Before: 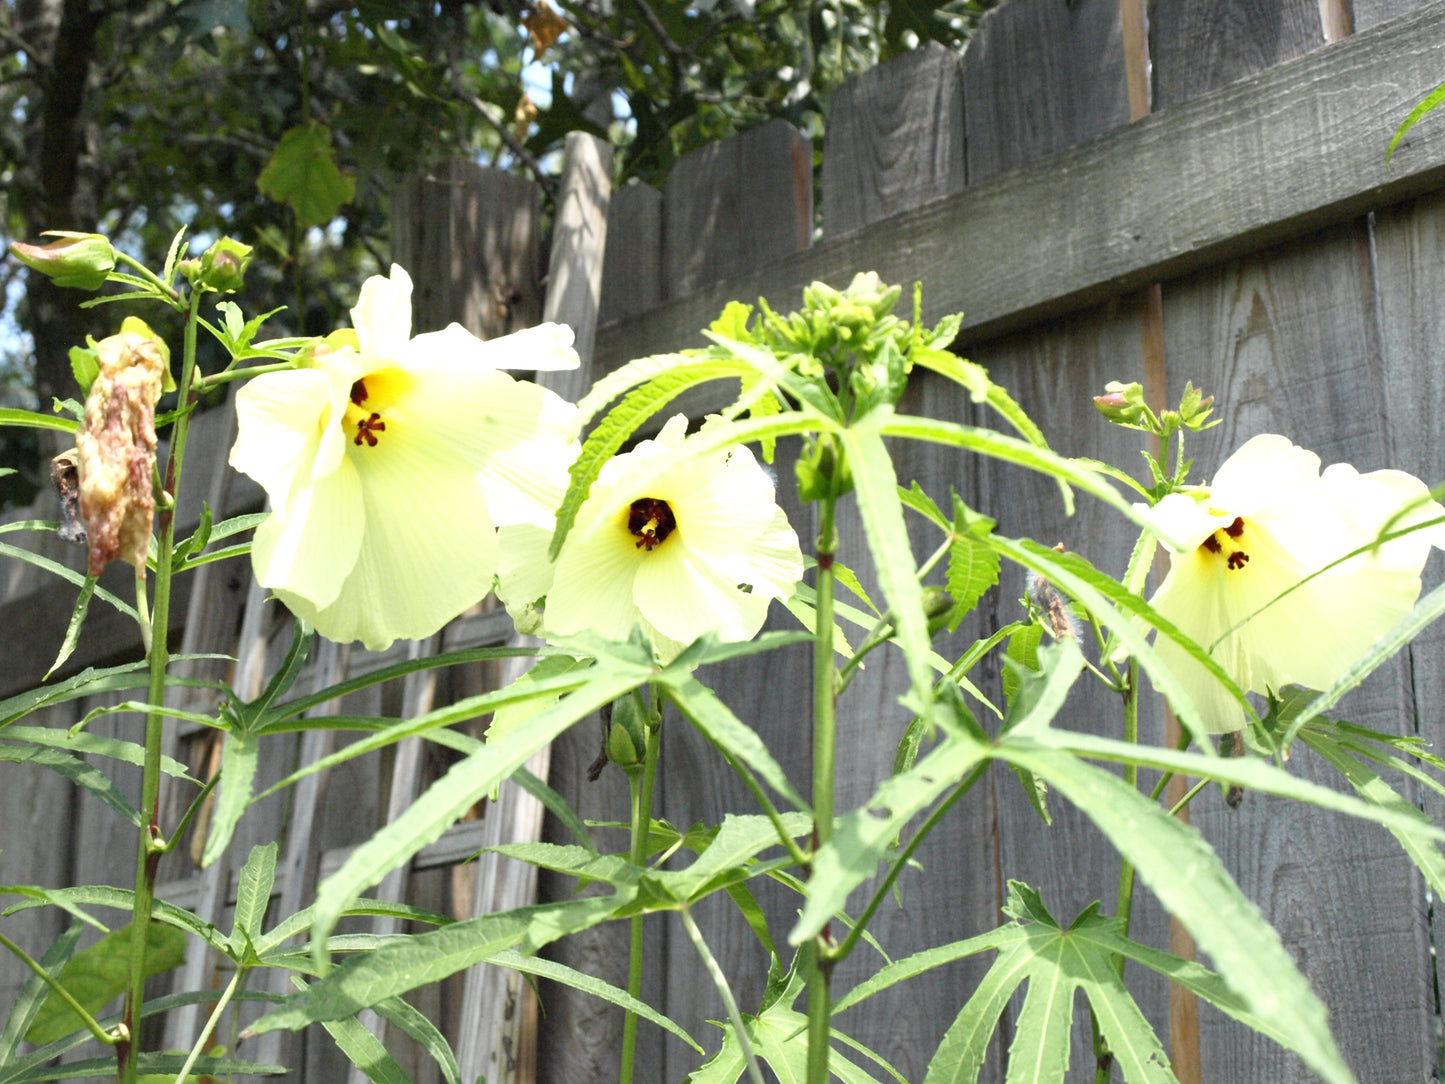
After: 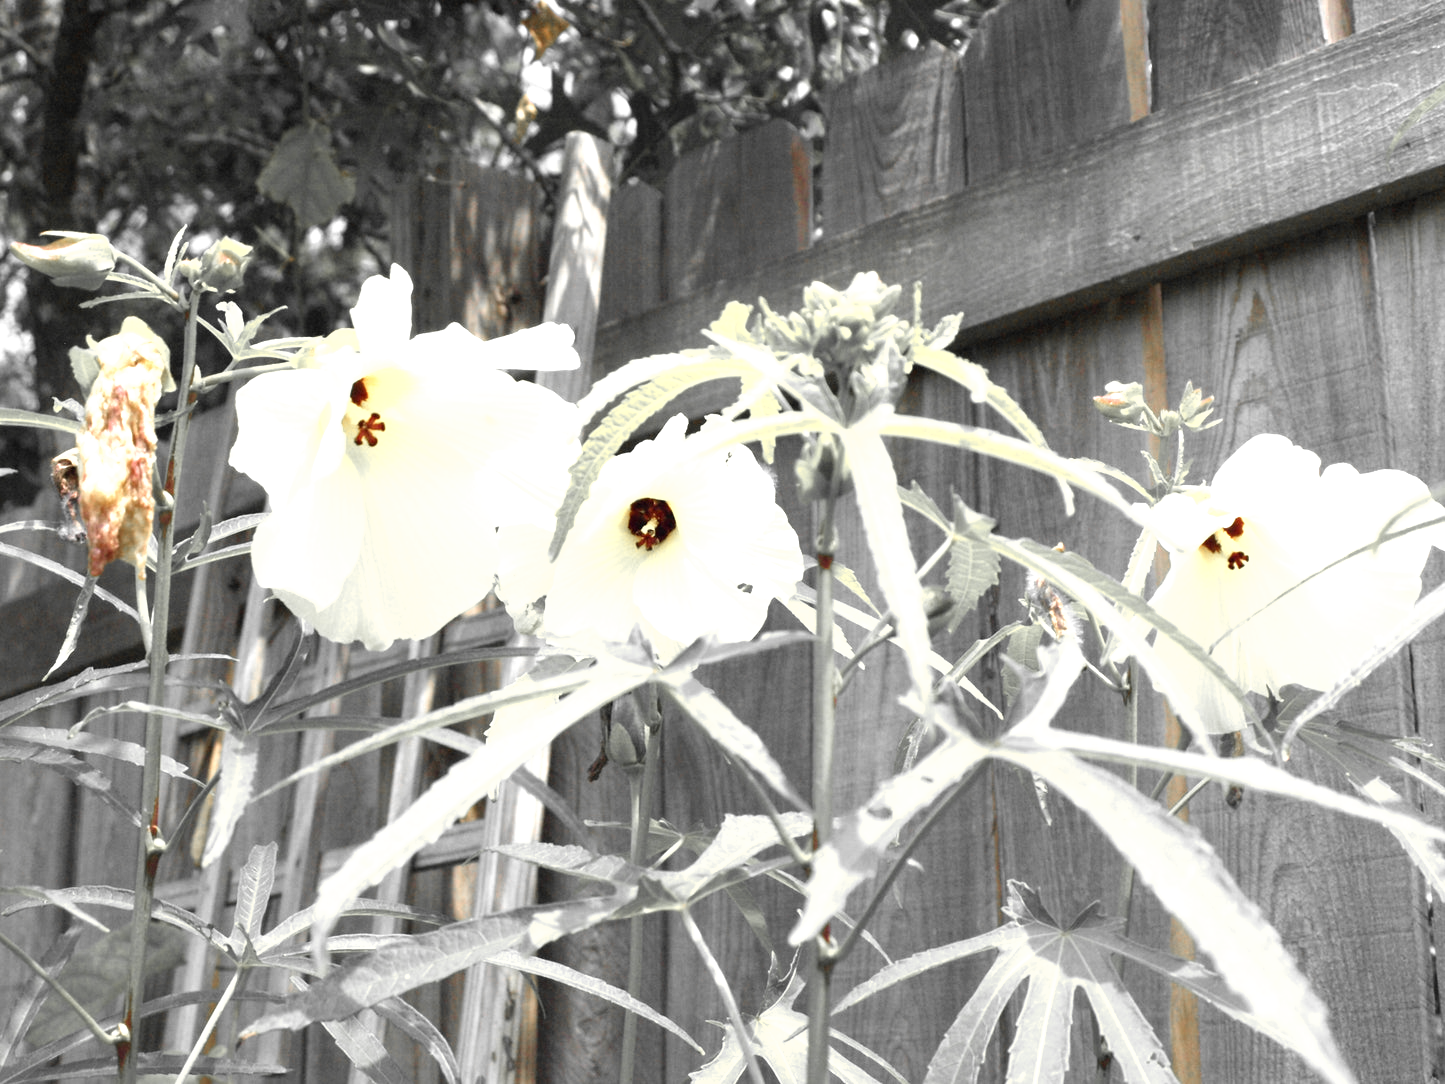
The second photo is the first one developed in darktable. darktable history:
exposure: black level correction 0, exposure 0.5 EV, compensate exposure bias true, compensate highlight preservation false
color zones: curves: ch0 [(0, 0.447) (0.184, 0.543) (0.323, 0.476) (0.429, 0.445) (0.571, 0.443) (0.714, 0.451) (0.857, 0.452) (1, 0.447)]; ch1 [(0, 0.464) (0.176, 0.46) (0.287, 0.177) (0.429, 0.002) (0.571, 0) (0.714, 0) (0.857, 0) (1, 0.464)], mix 20%
velvia: strength 15%
color correction: highlights a* 0.003, highlights b* -0.283
